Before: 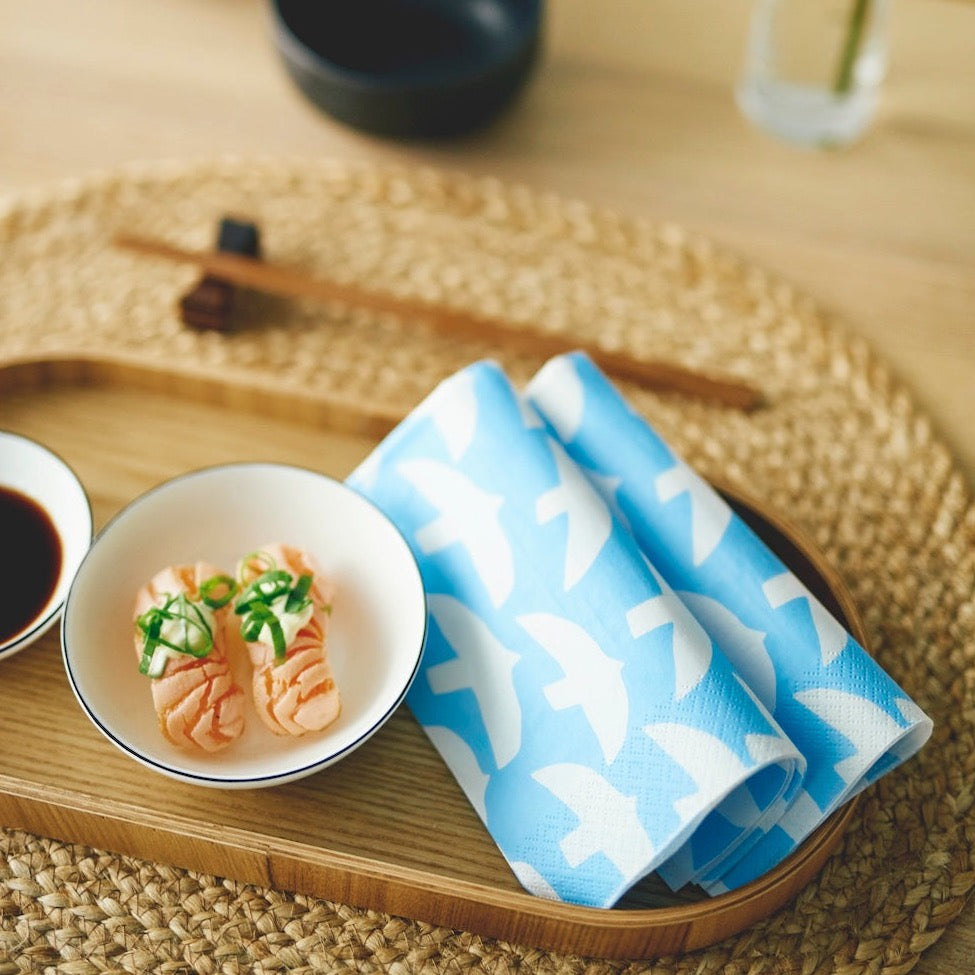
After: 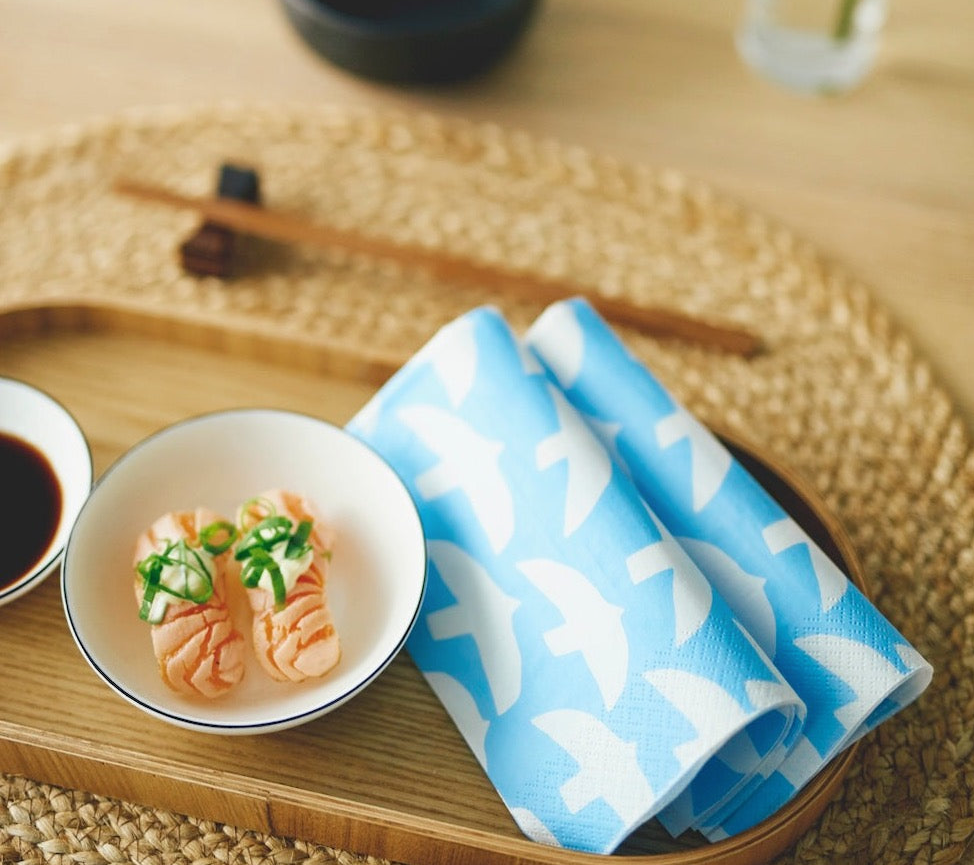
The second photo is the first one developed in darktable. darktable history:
crop and rotate: top 5.609%, bottom 5.609%
local contrast: mode bilateral grid, contrast 100, coarseness 100, detail 91%, midtone range 0.2
